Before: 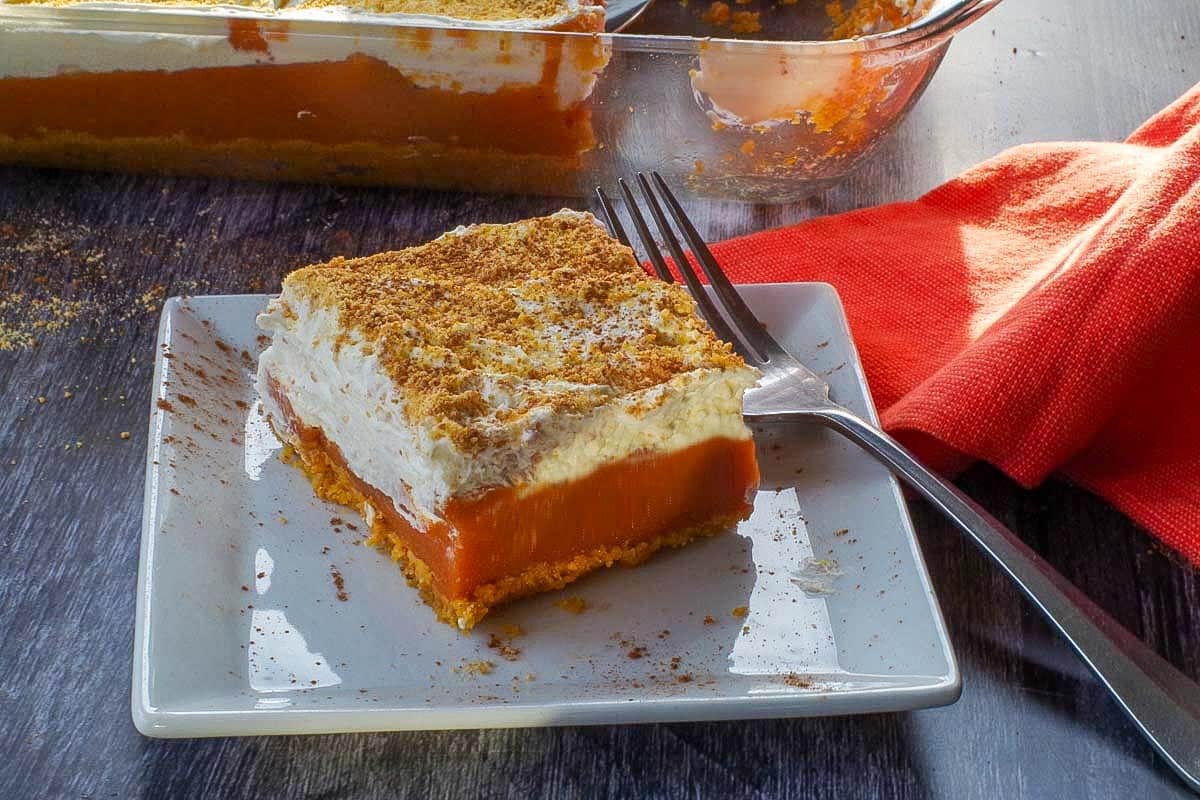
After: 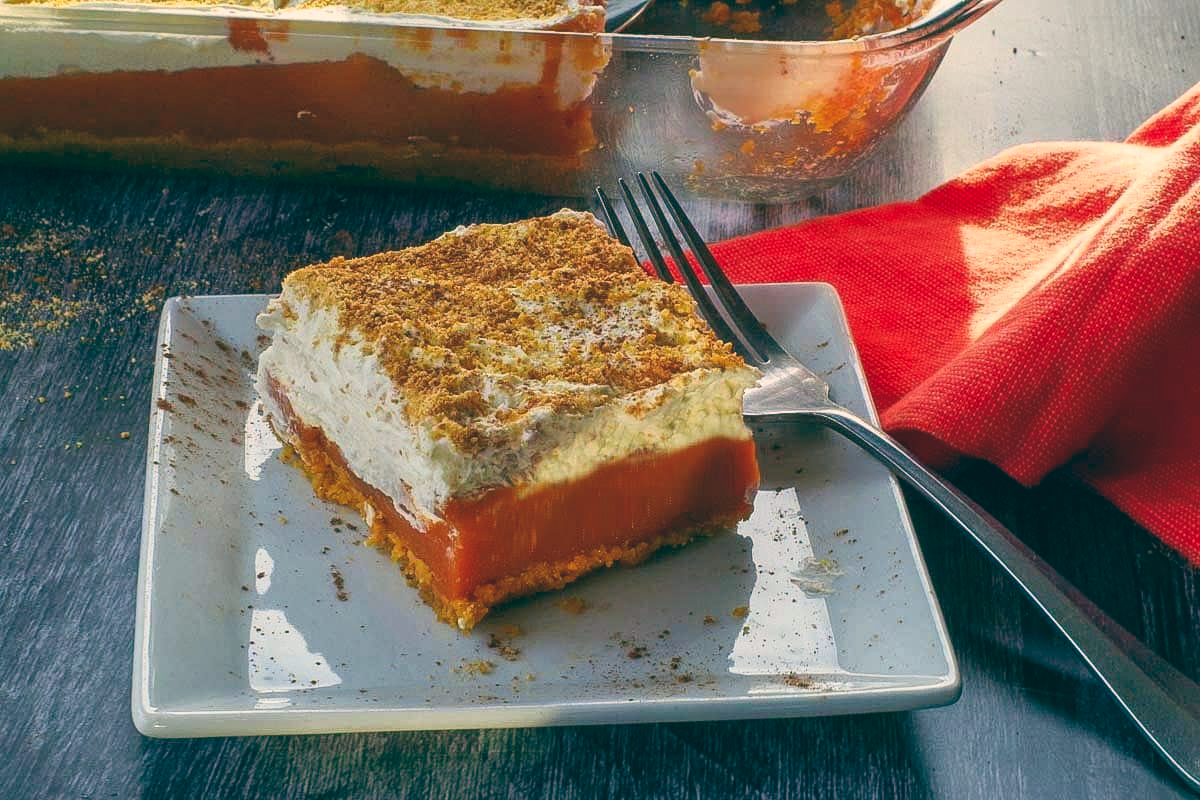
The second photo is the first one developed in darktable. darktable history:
color balance: lift [1.005, 0.99, 1.007, 1.01], gamma [1, 0.979, 1.011, 1.021], gain [0.923, 1.098, 1.025, 0.902], input saturation 90.45%, contrast 7.73%, output saturation 105.91%
tone curve: curves: ch0 [(0.013, 0) (0.061, 0.059) (0.239, 0.256) (0.502, 0.501) (0.683, 0.676) (0.761, 0.773) (0.858, 0.858) (0.987, 0.945)]; ch1 [(0, 0) (0.172, 0.123) (0.304, 0.267) (0.414, 0.395) (0.472, 0.473) (0.502, 0.502) (0.521, 0.528) (0.583, 0.595) (0.654, 0.673) (0.728, 0.761) (1, 1)]; ch2 [(0, 0) (0.411, 0.424) (0.485, 0.476) (0.502, 0.501) (0.553, 0.557) (0.57, 0.576) (1, 1)], color space Lab, independent channels, preserve colors none
